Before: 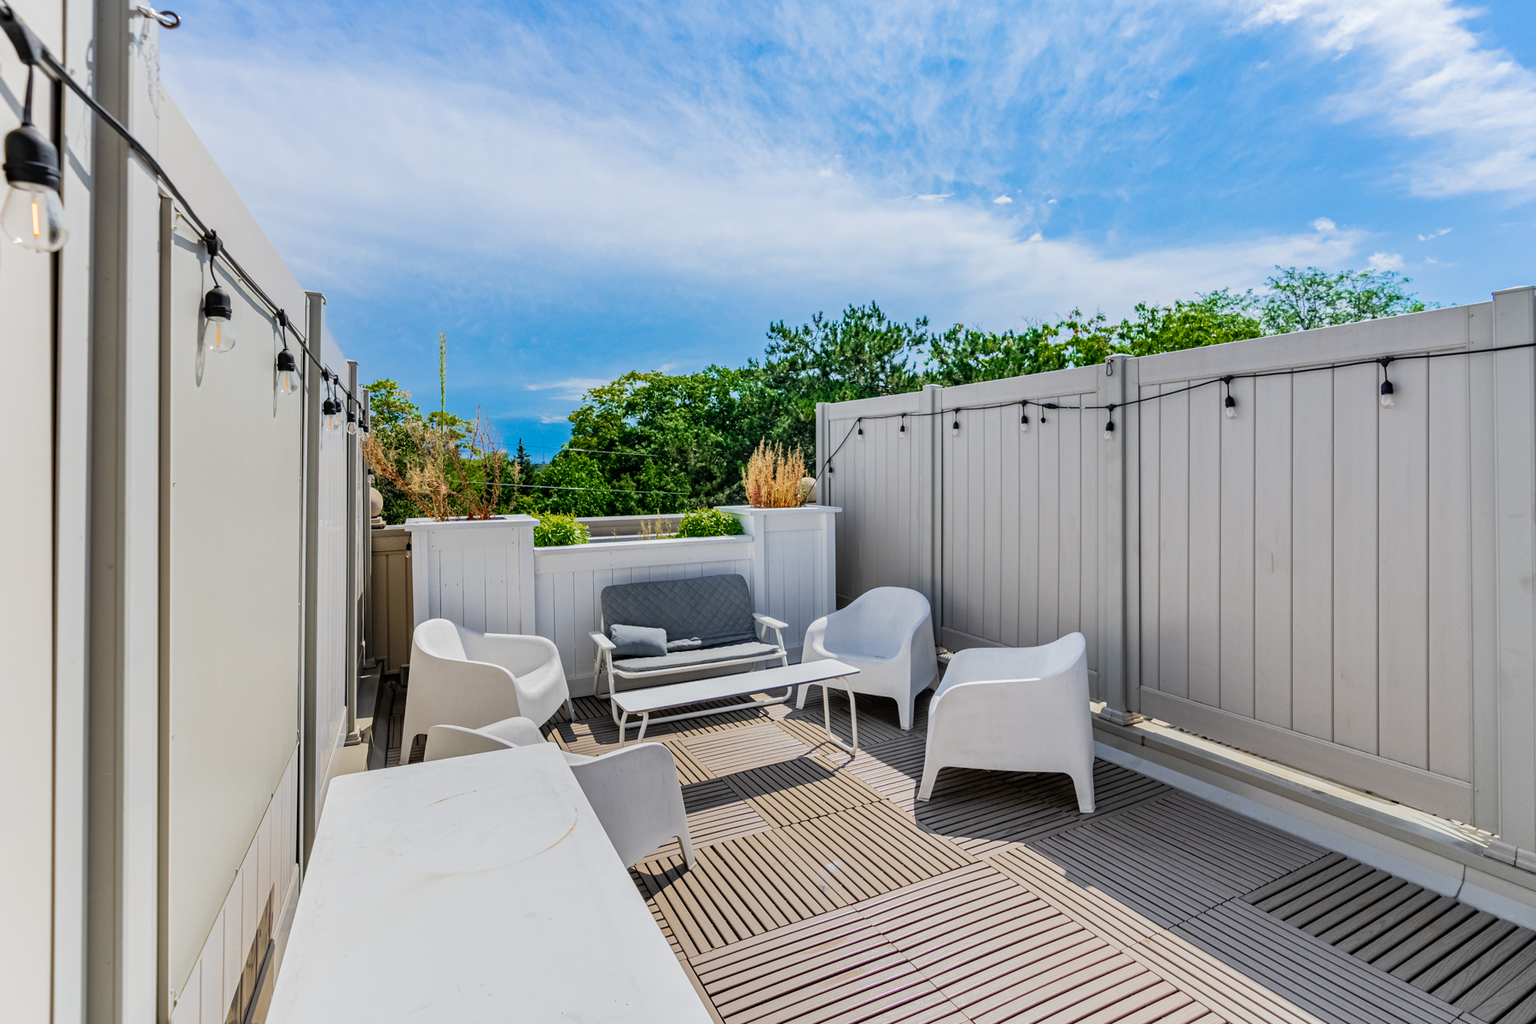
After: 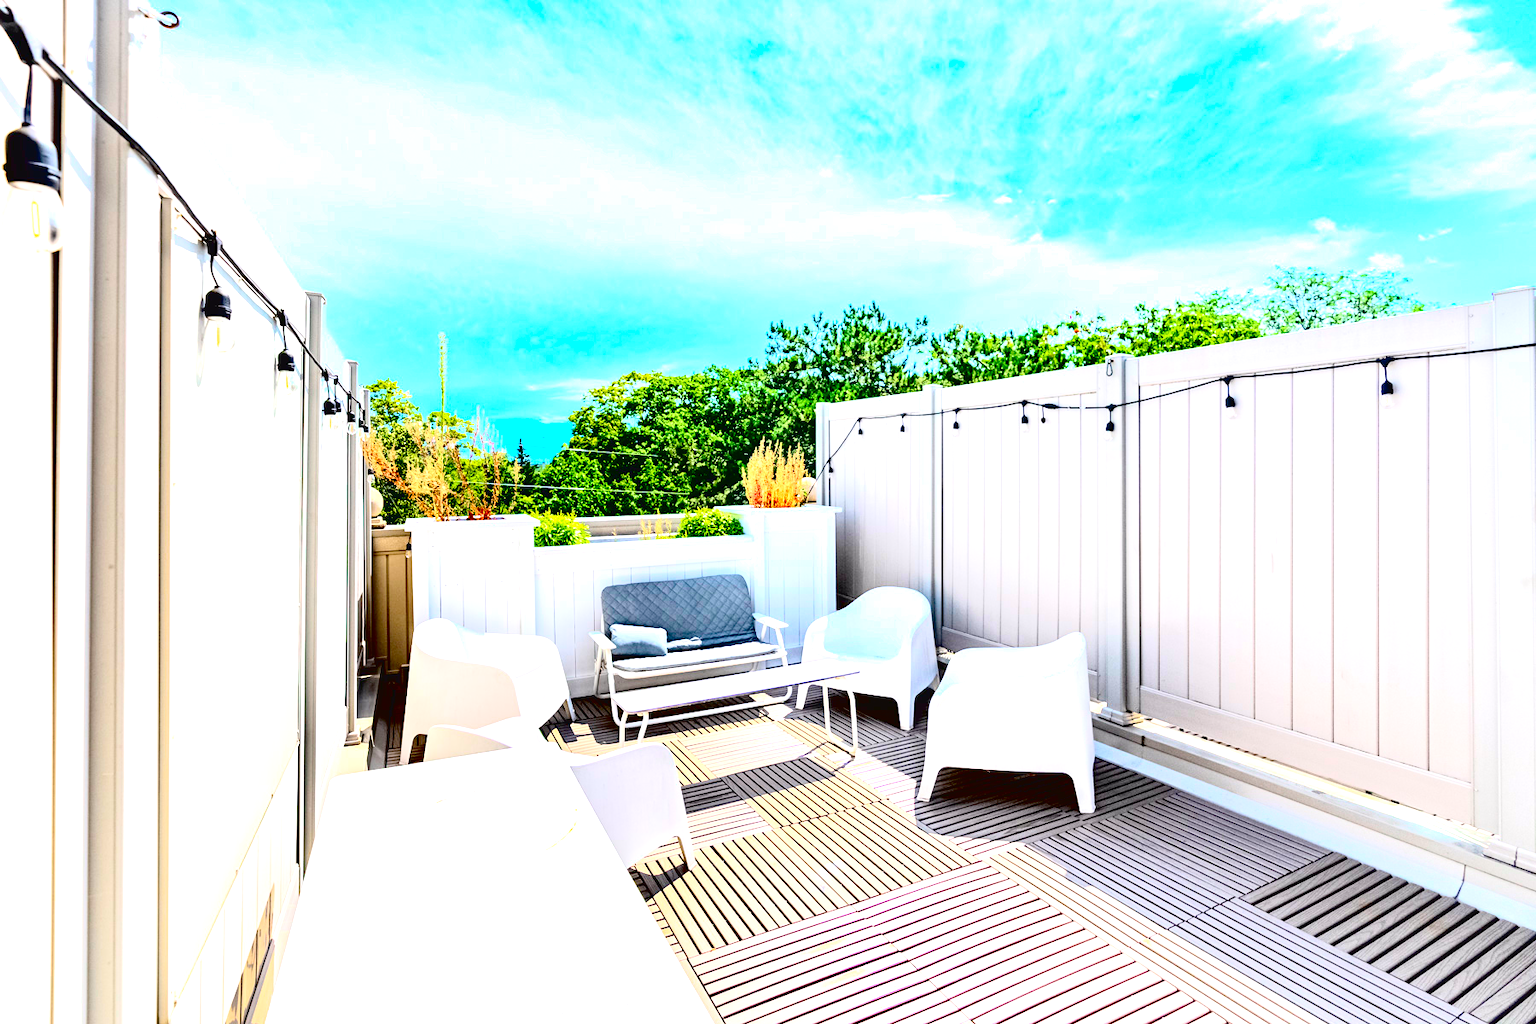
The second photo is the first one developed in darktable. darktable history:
exposure: black level correction 0.016, exposure 1.774 EV, compensate highlight preservation false
tone curve: curves: ch0 [(0, 0.031) (0.139, 0.084) (0.311, 0.278) (0.495, 0.544) (0.718, 0.816) (0.841, 0.909) (1, 0.967)]; ch1 [(0, 0) (0.272, 0.249) (0.388, 0.385) (0.479, 0.456) (0.495, 0.497) (0.538, 0.55) (0.578, 0.595) (0.707, 0.778) (1, 1)]; ch2 [(0, 0) (0.125, 0.089) (0.353, 0.329) (0.443, 0.408) (0.502, 0.495) (0.56, 0.553) (0.608, 0.631) (1, 1)], color space Lab, independent channels, preserve colors none
